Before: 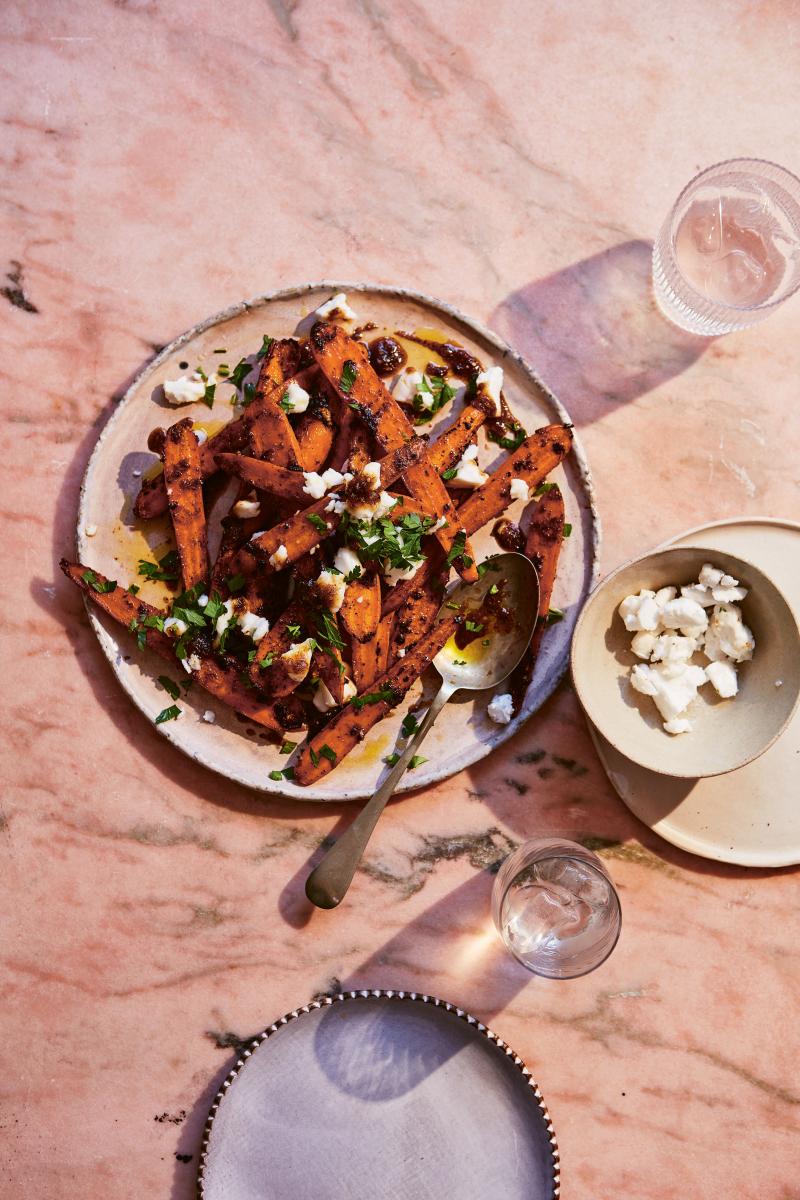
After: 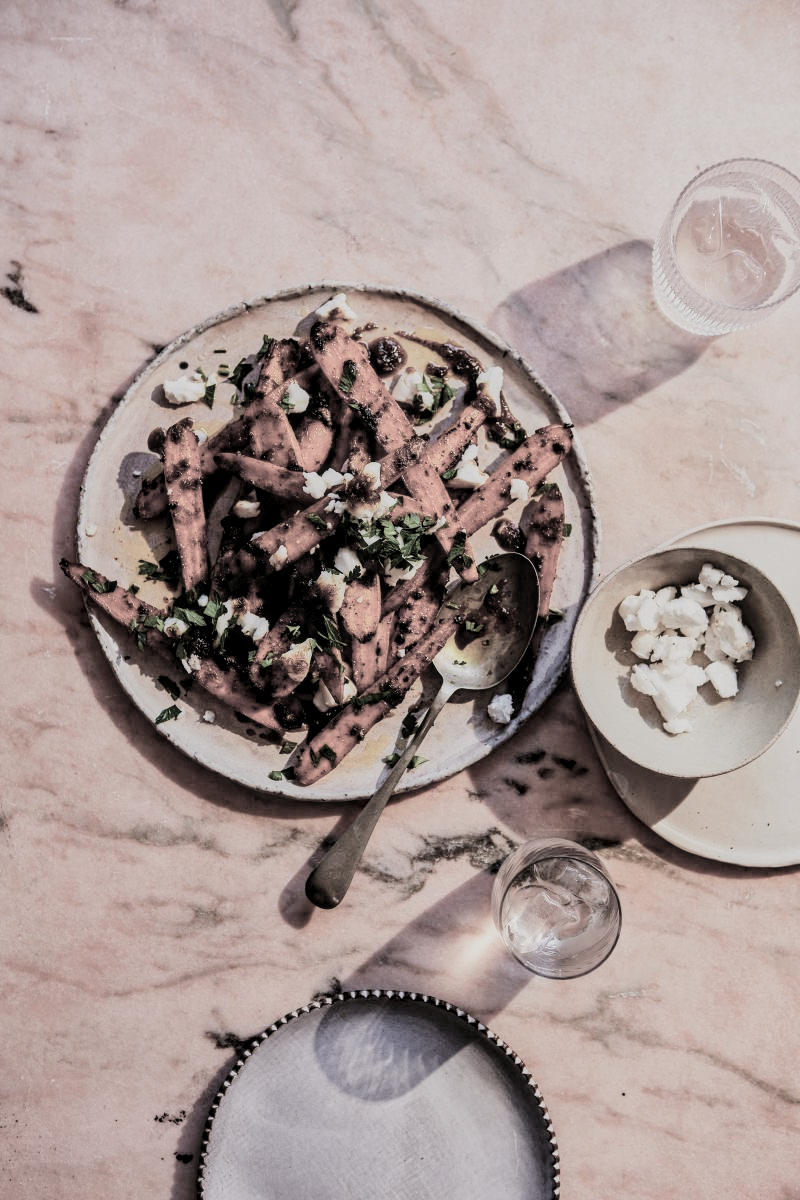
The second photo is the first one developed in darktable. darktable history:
local contrast: on, module defaults
filmic rgb: black relative exposure -5.14 EV, white relative exposure 3.96 EV, threshold 5.97 EV, hardness 2.88, contrast 1.301, highlights saturation mix -28.96%, color science v5 (2021), contrast in shadows safe, contrast in highlights safe, enable highlight reconstruction true
